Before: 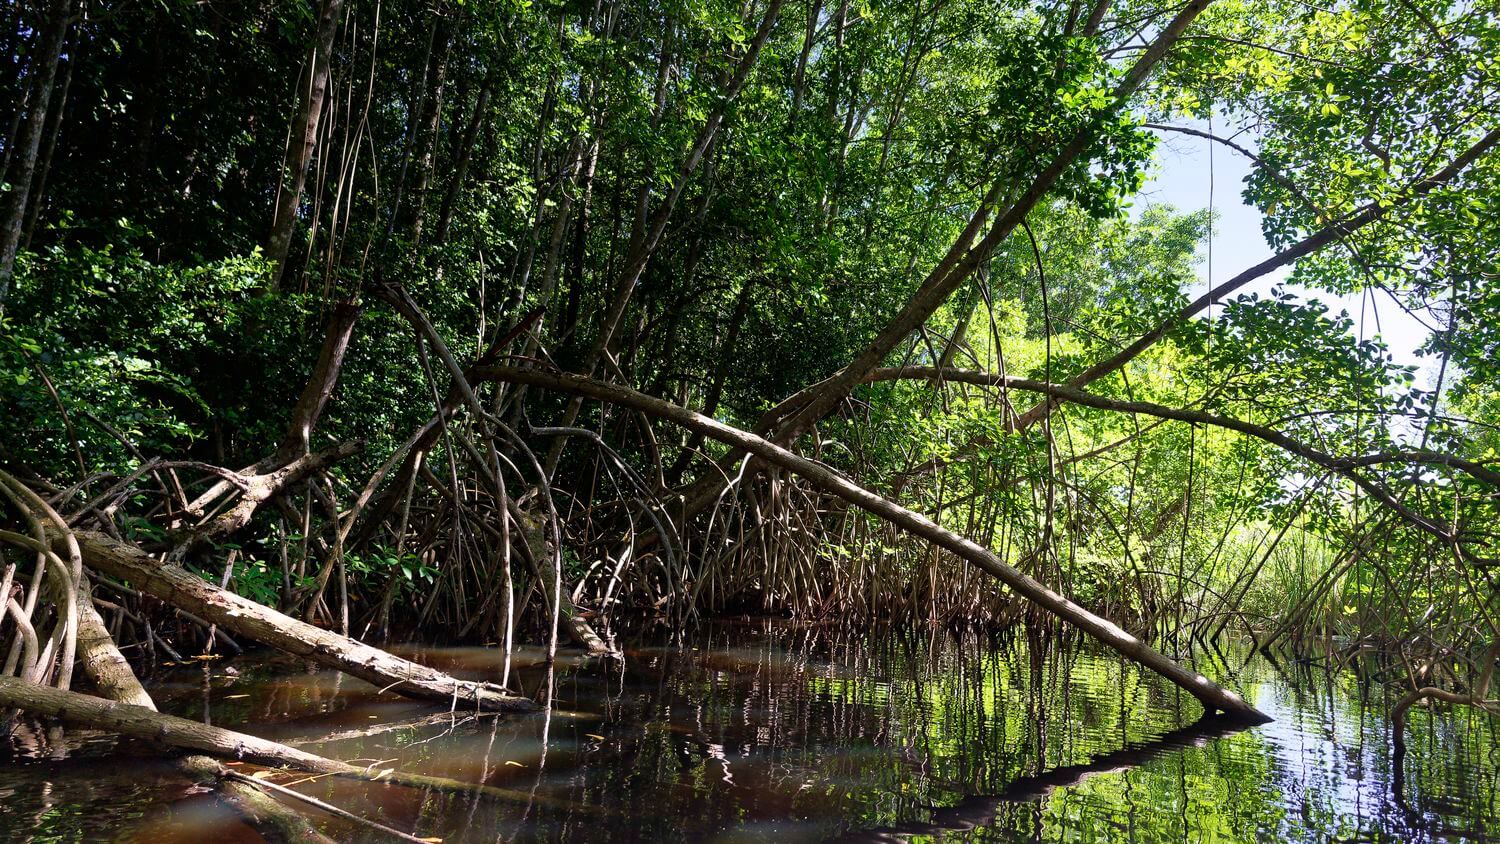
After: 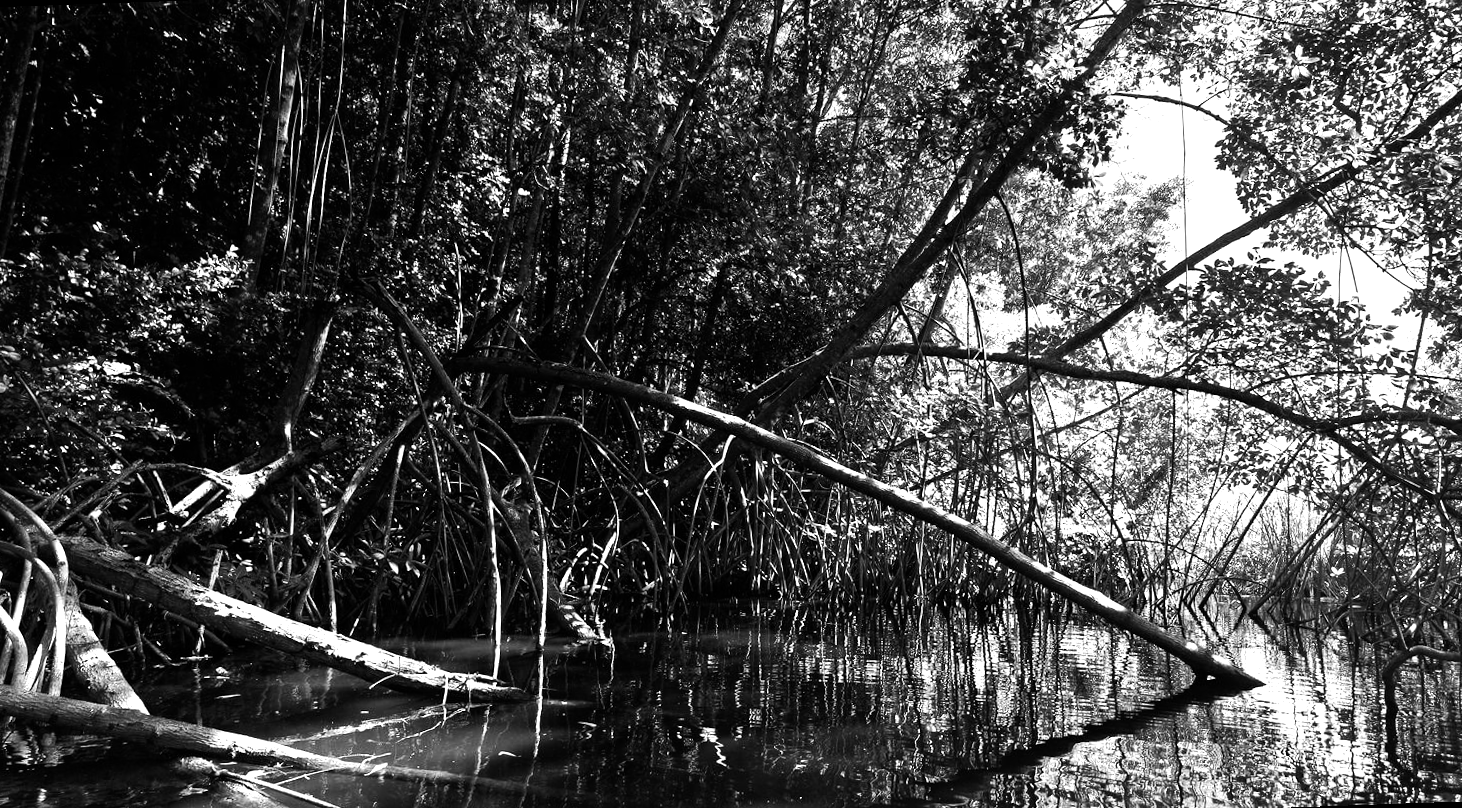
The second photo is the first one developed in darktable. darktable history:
rotate and perspective: rotation -2°, crop left 0.022, crop right 0.978, crop top 0.049, crop bottom 0.951
monochrome: on, module defaults
tone equalizer: -8 EV -1.08 EV, -7 EV -1.01 EV, -6 EV -0.867 EV, -5 EV -0.578 EV, -3 EV 0.578 EV, -2 EV 0.867 EV, -1 EV 1.01 EV, +0 EV 1.08 EV, edges refinement/feathering 500, mask exposure compensation -1.57 EV, preserve details no
exposure: exposure -0.151 EV, compensate highlight preservation false
color calibration: output R [1.063, -0.012, -0.003, 0], output B [-0.079, 0.047, 1, 0], illuminant custom, x 0.389, y 0.387, temperature 3838.64 K
